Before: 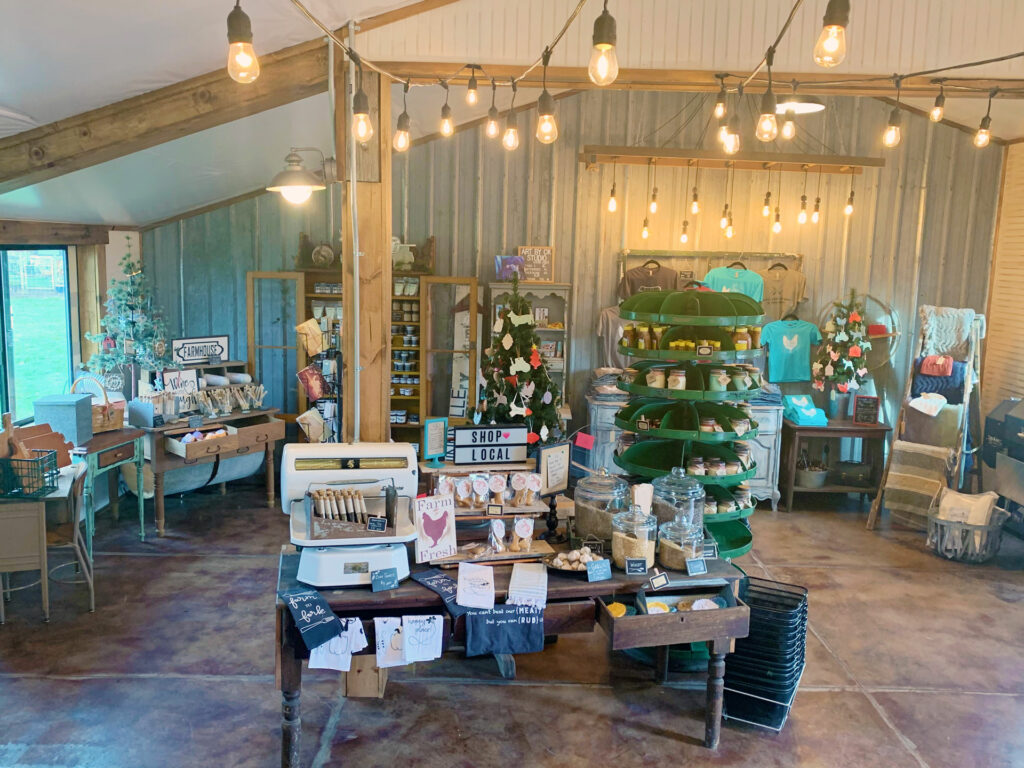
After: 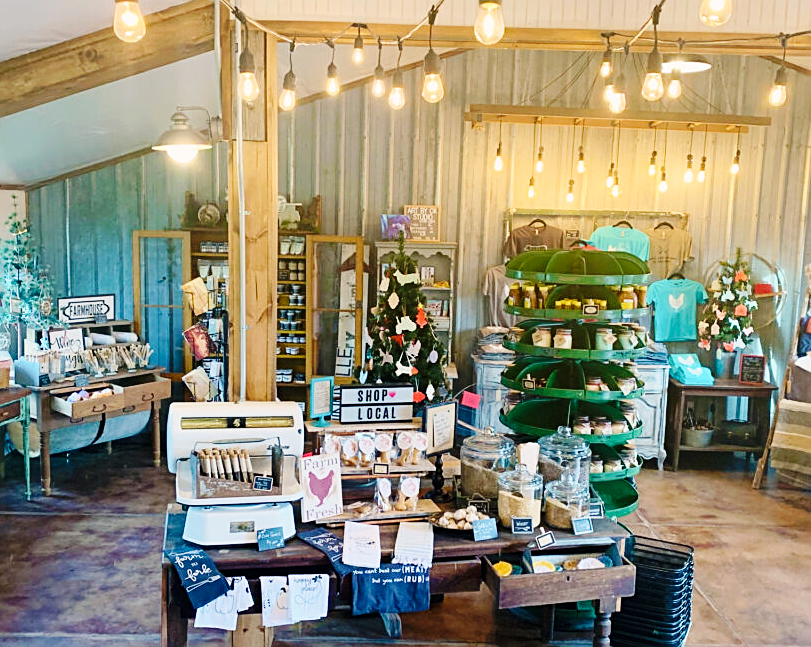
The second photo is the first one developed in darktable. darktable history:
crop: left 11.225%, top 5.381%, right 9.565%, bottom 10.314%
base curve: curves: ch0 [(0, 0) (0.036, 0.025) (0.121, 0.166) (0.206, 0.329) (0.605, 0.79) (1, 1)], preserve colors none
sharpen: on, module defaults
